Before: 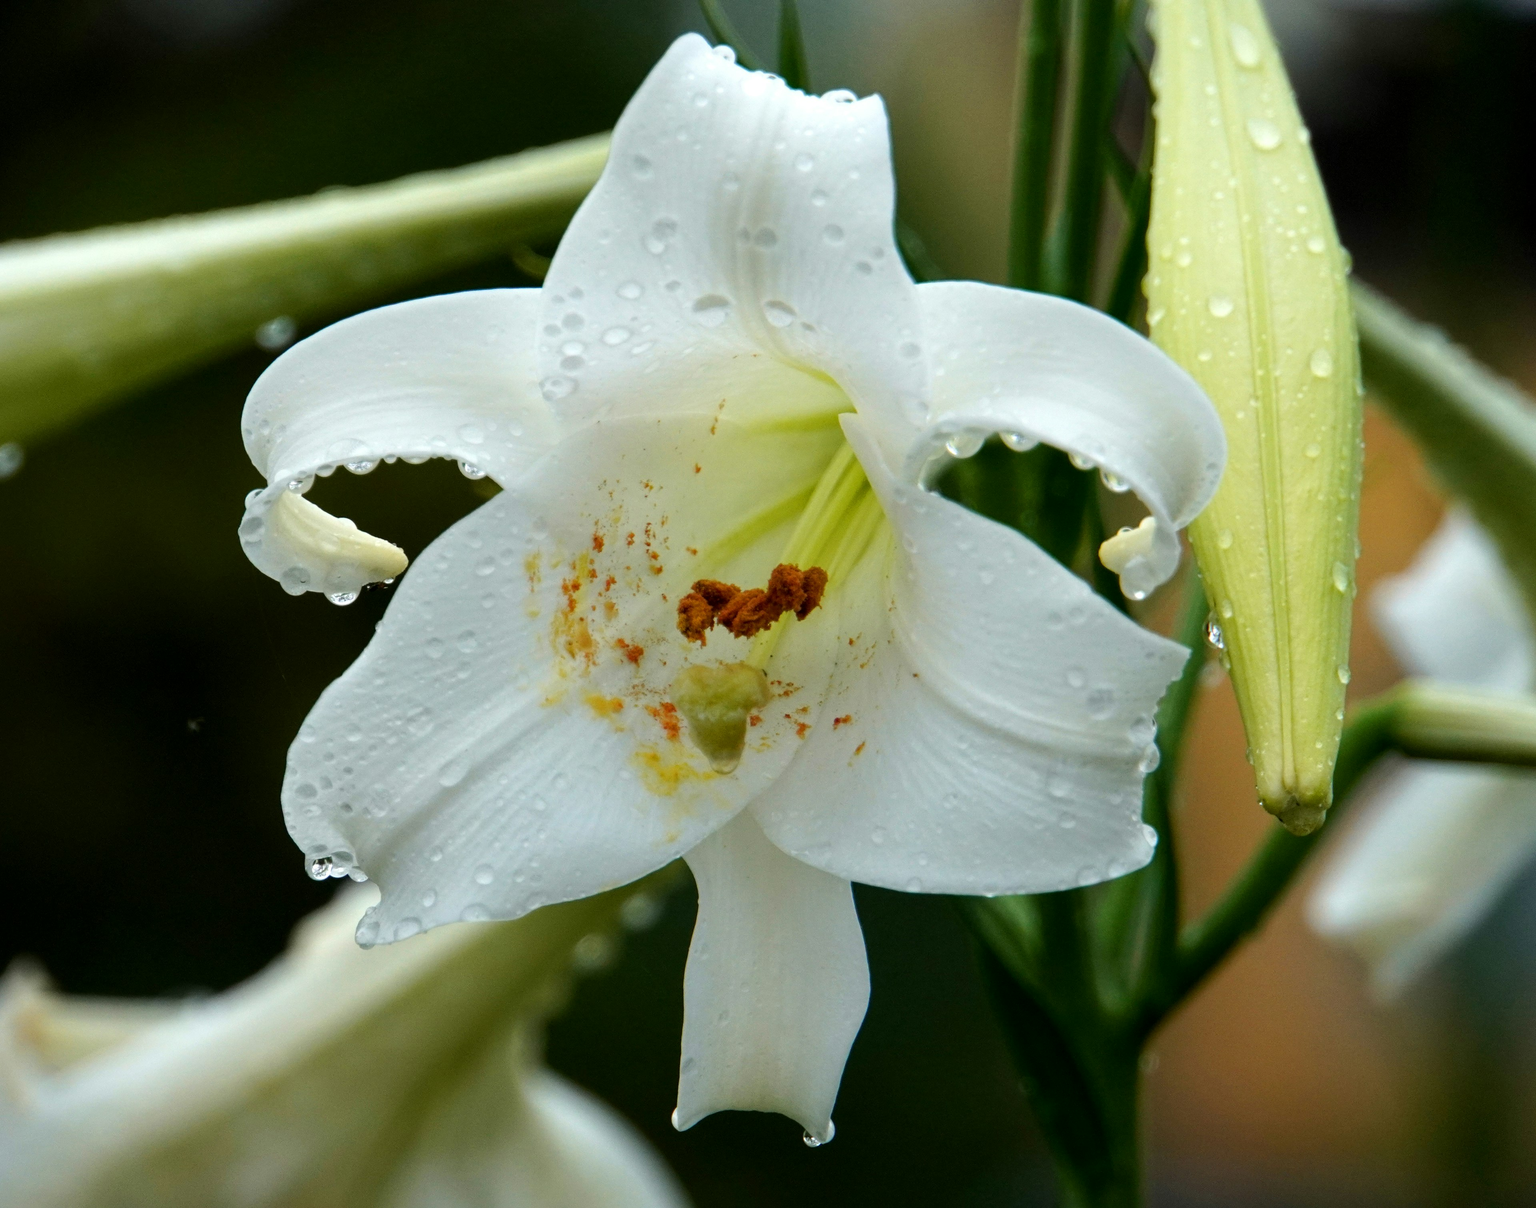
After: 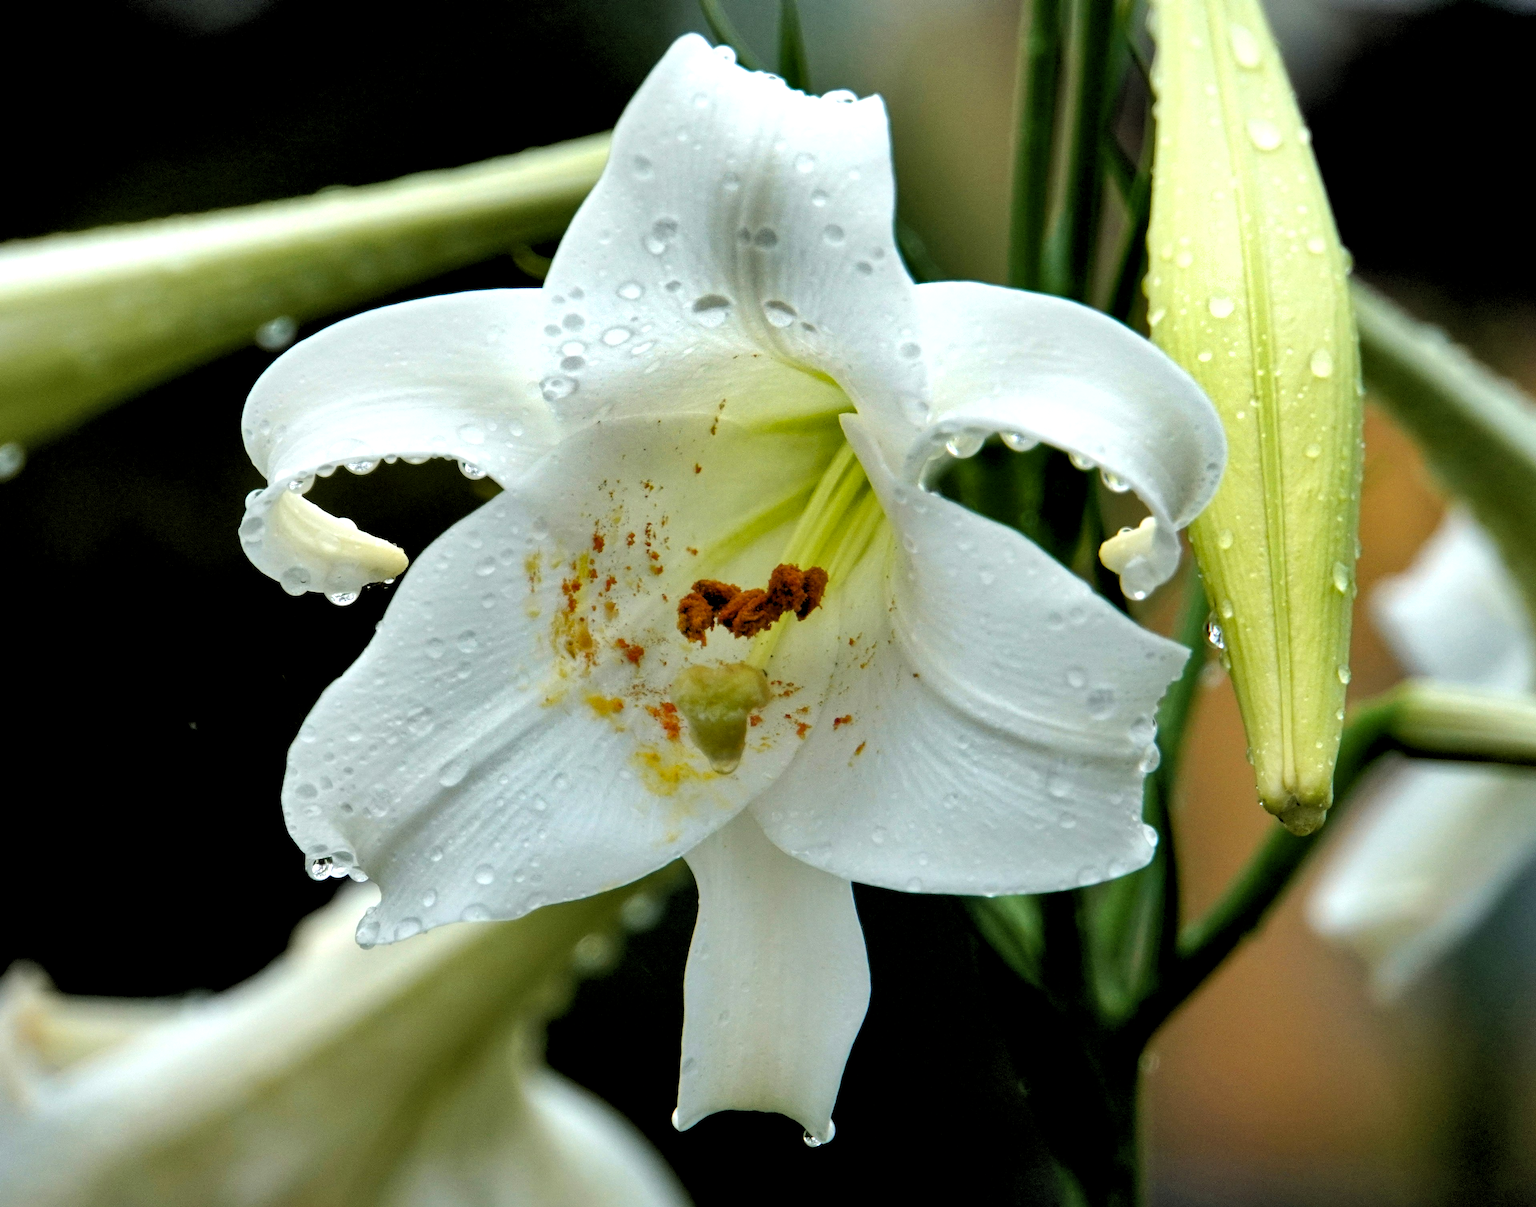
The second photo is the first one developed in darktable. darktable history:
rgb levels: levels [[0.01, 0.419, 0.839], [0, 0.5, 1], [0, 0.5, 1]]
shadows and highlights: radius 171.16, shadows 27, white point adjustment 3.13, highlights -67.95, soften with gaussian
